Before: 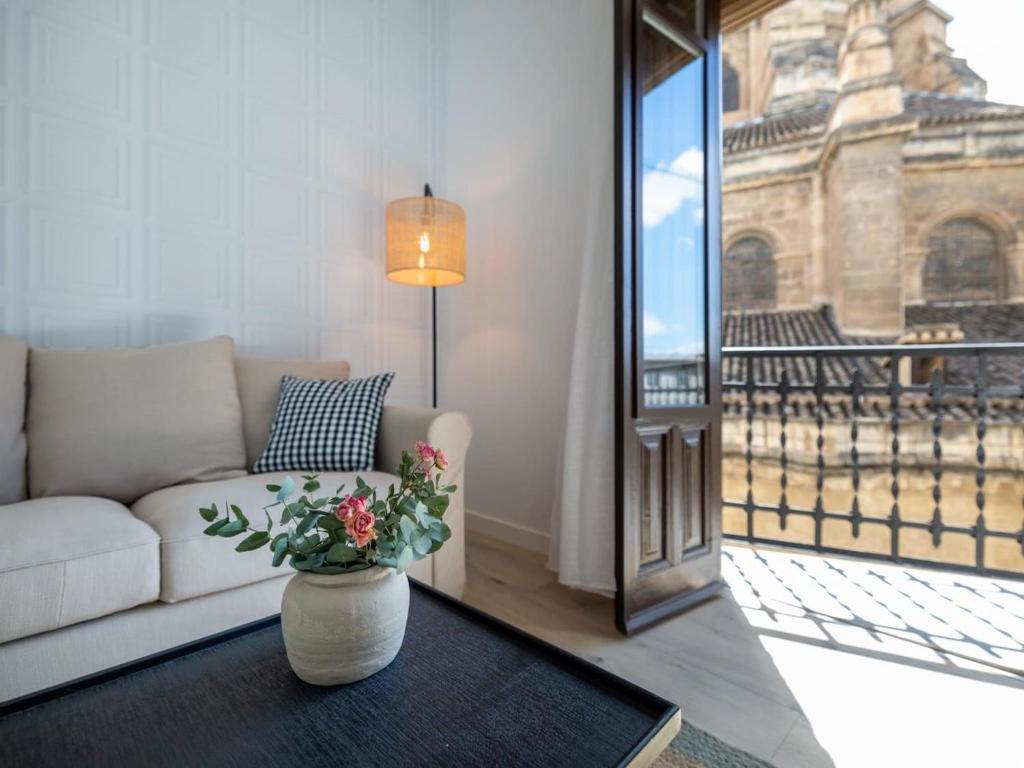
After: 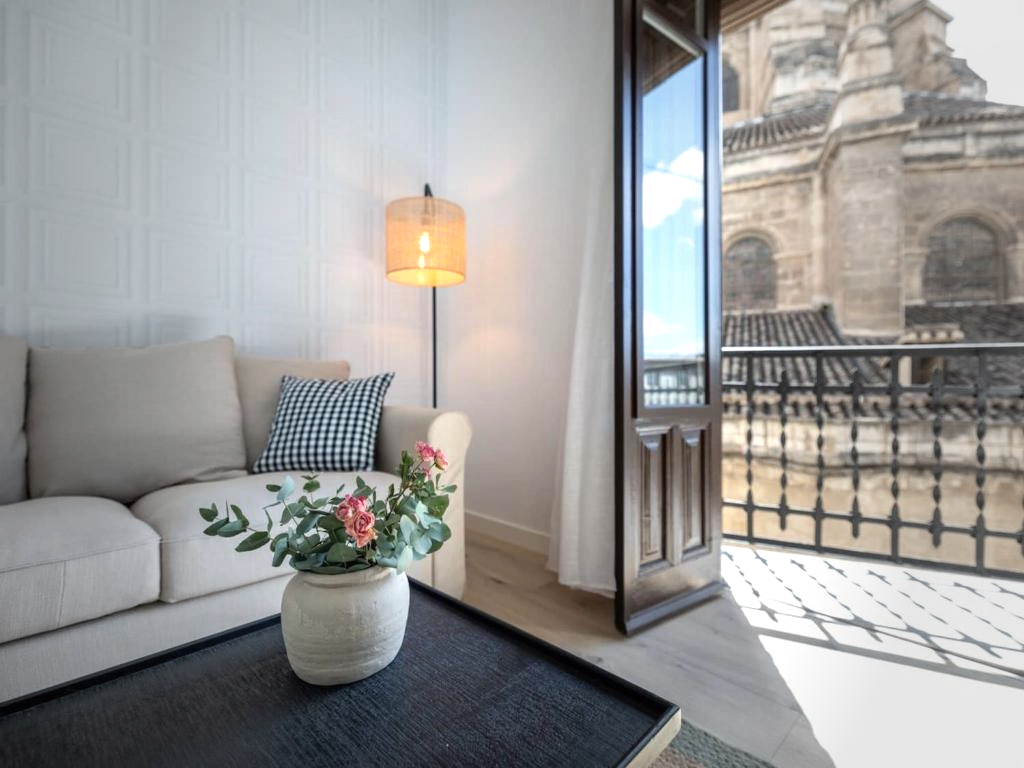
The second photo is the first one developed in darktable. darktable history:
vignetting: fall-off start 16.69%, fall-off radius 99.14%, width/height ratio 0.718, unbound false
exposure: black level correction 0, exposure 0.703 EV, compensate highlight preservation false
tone equalizer: edges refinement/feathering 500, mask exposure compensation -1.57 EV, preserve details no
